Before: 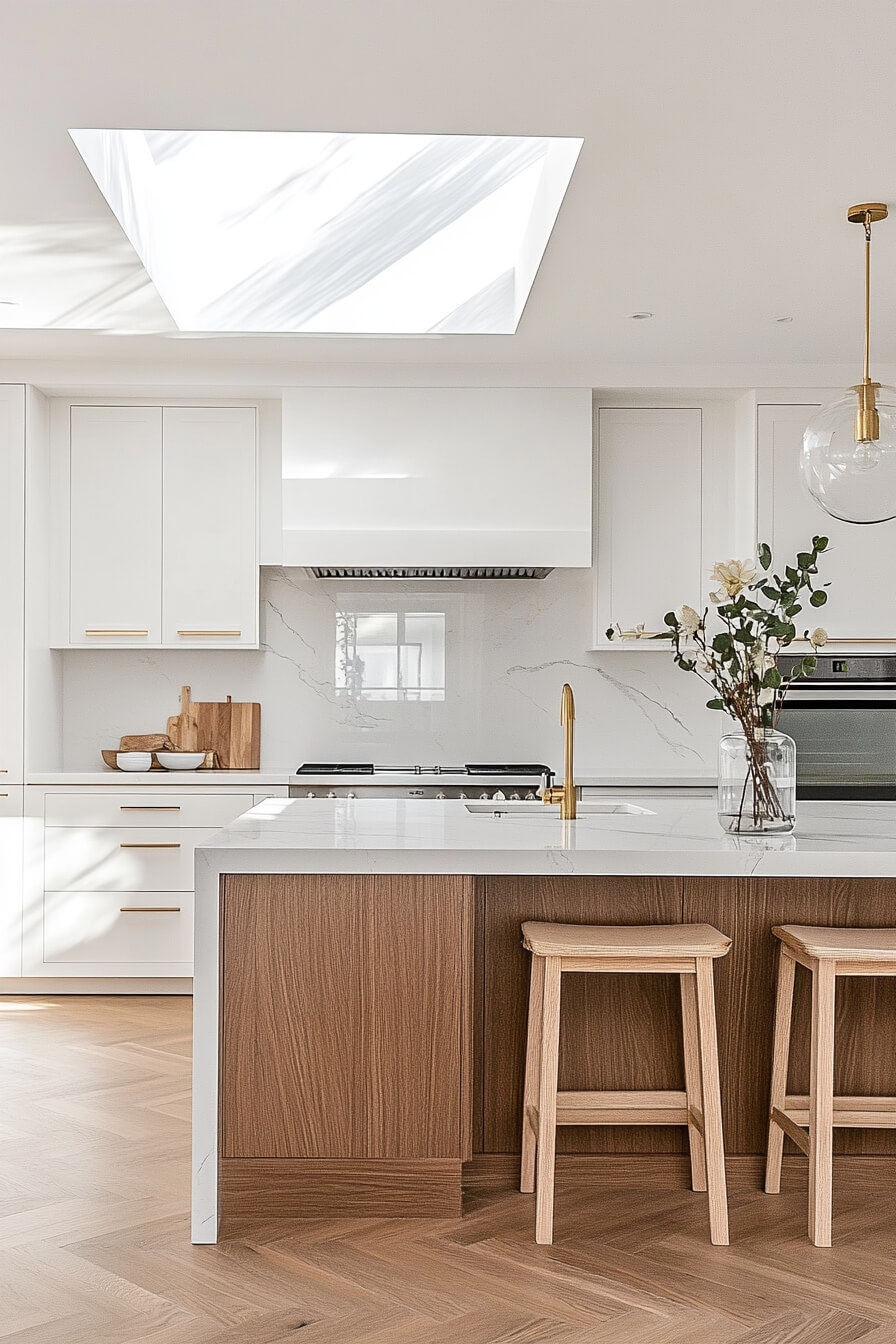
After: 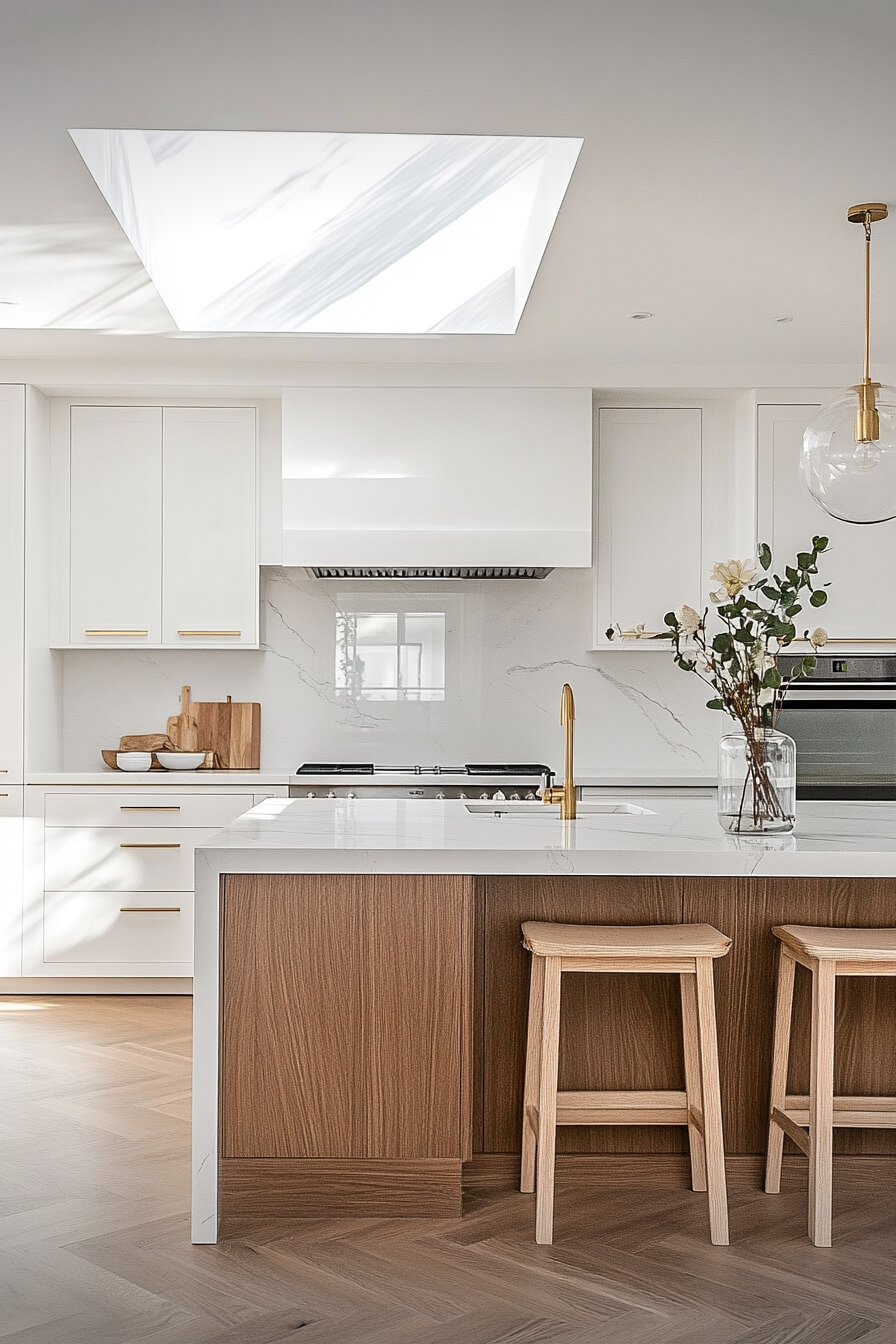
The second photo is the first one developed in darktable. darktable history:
vignetting: fall-off start 100.4%, width/height ratio 1.304
